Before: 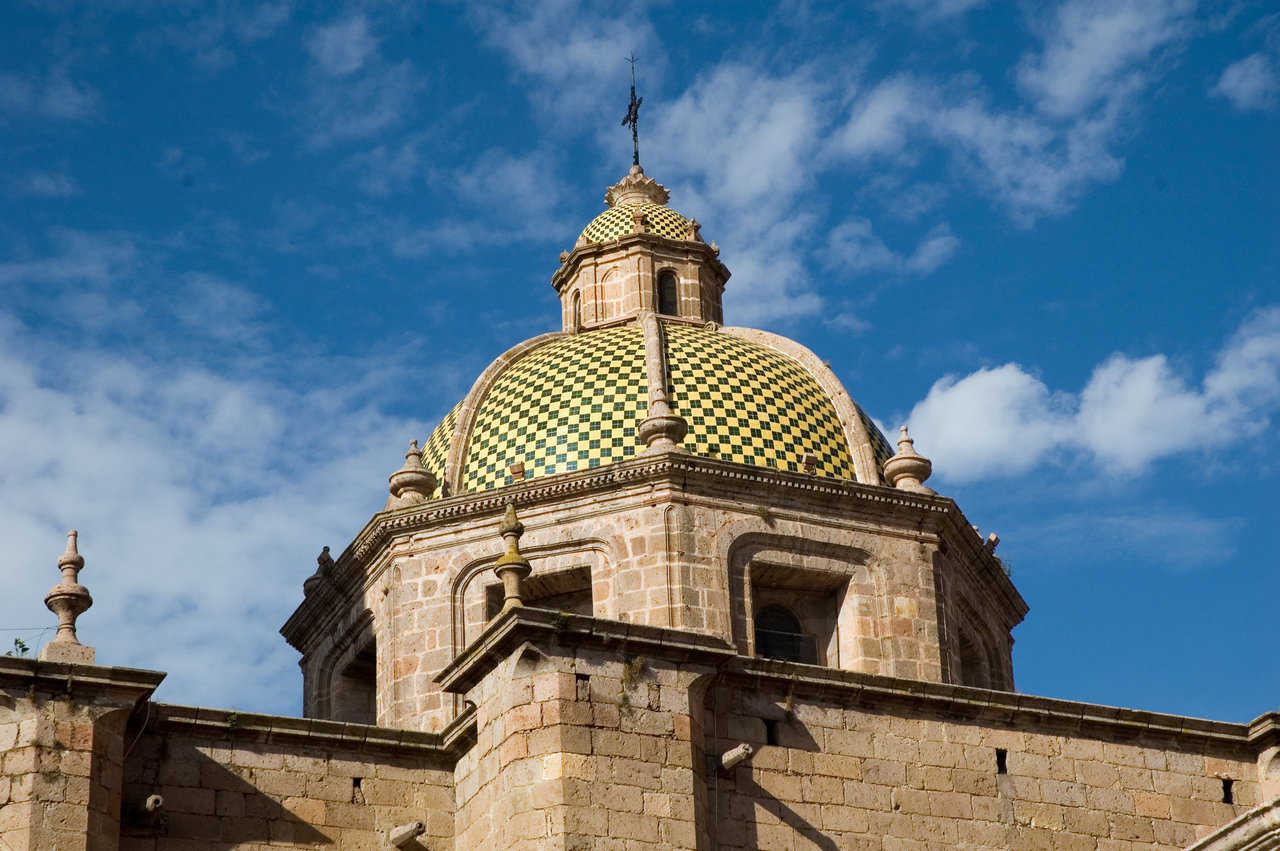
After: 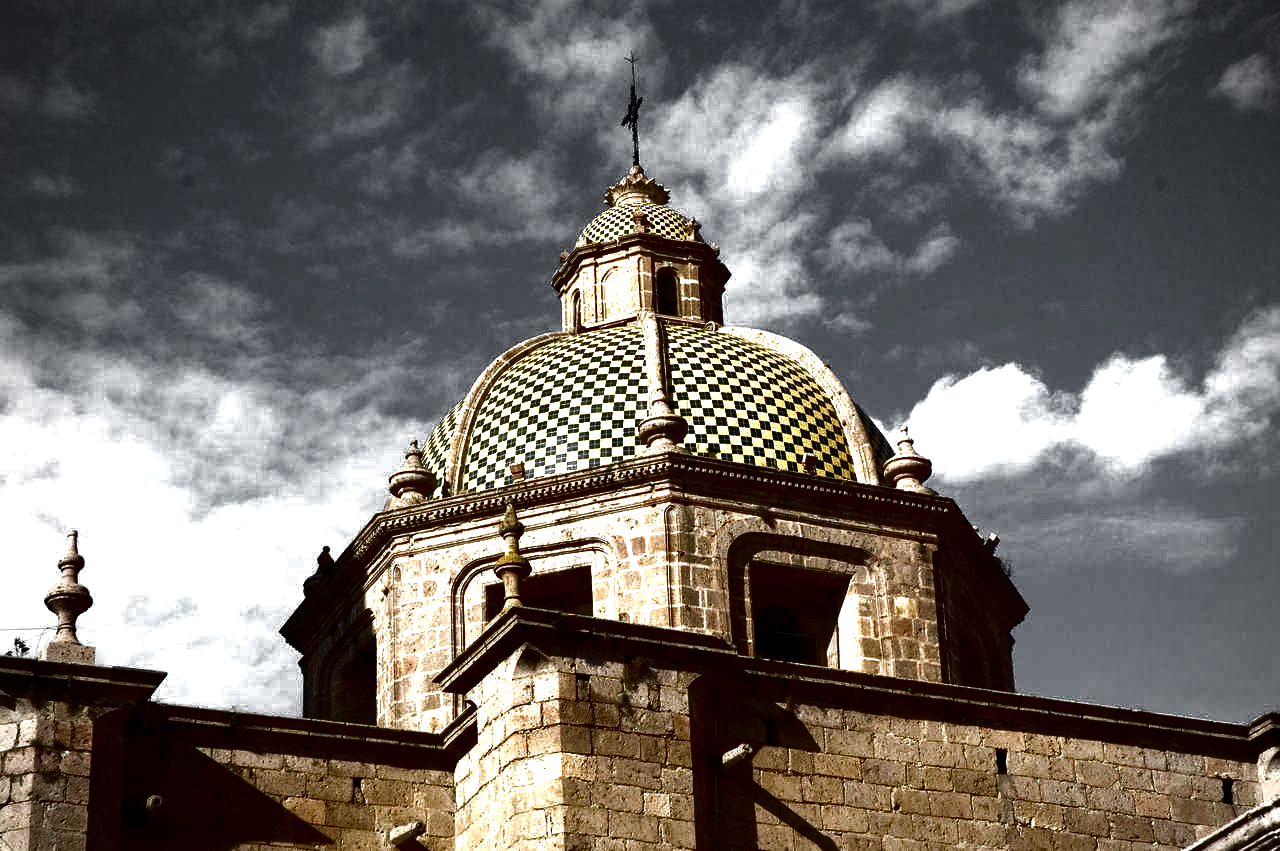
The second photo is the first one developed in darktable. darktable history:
color correction: highlights b* 2.89
color zones: curves: ch0 [(0, 0.613) (0.01, 0.613) (0.245, 0.448) (0.498, 0.529) (0.642, 0.665) (0.879, 0.777) (0.99, 0.613)]; ch1 [(0, 0.035) (0.121, 0.189) (0.259, 0.197) (0.415, 0.061) (0.589, 0.022) (0.732, 0.022) (0.857, 0.026) (0.991, 0.053)]
contrast brightness saturation: brightness -0.986, saturation 0.982
vignetting: fall-off radius 60.98%, unbound false
exposure: exposure 1 EV, compensate exposure bias true, compensate highlight preservation false
